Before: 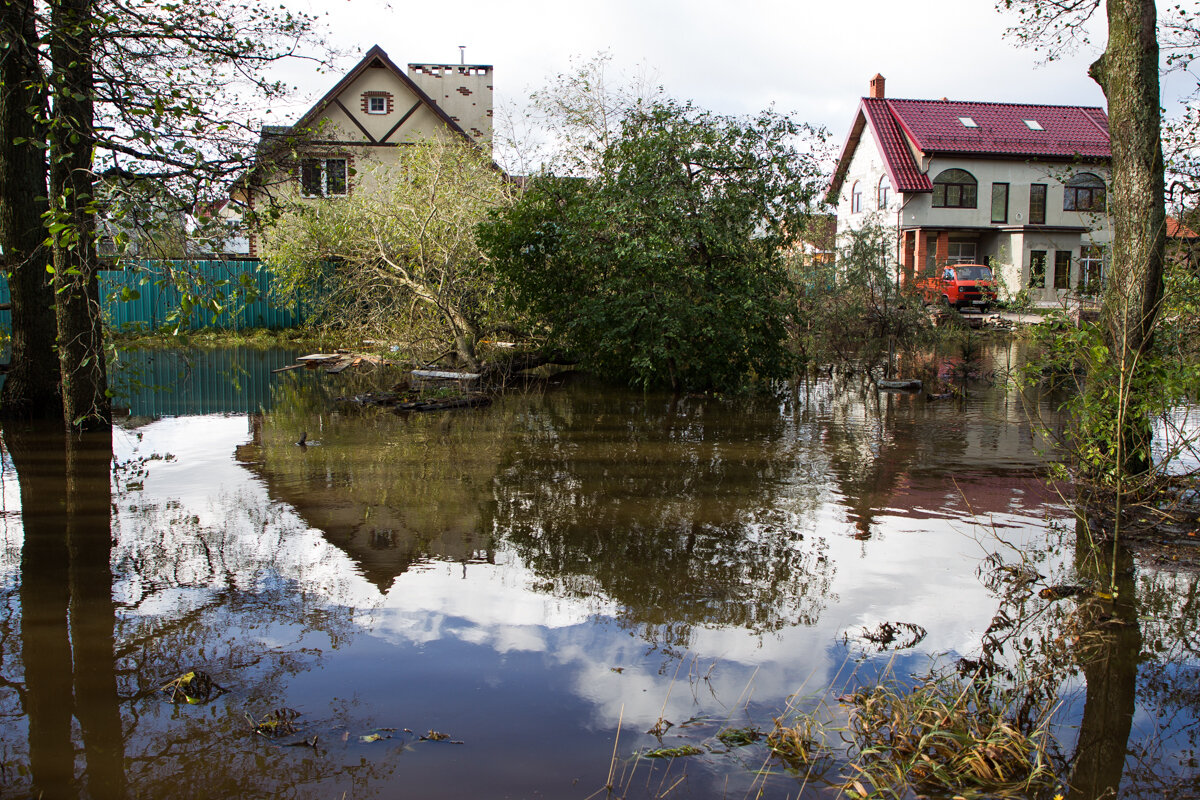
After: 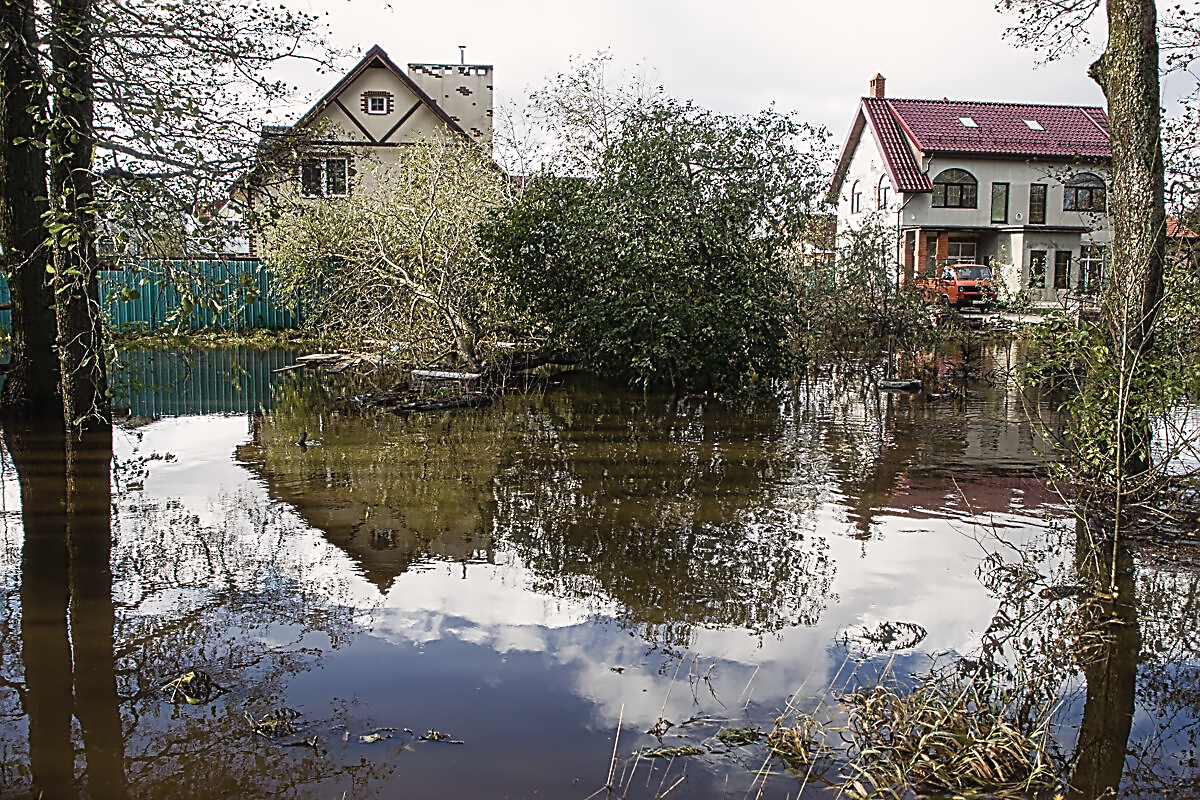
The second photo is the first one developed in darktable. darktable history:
sharpen: on, module defaults
contrast brightness saturation: contrast -0.043, saturation -0.412
haze removal: strength -0.064, adaptive false
contrast equalizer: octaves 7, y [[0.5, 0.5, 0.5, 0.515, 0.749, 0.84], [0.5 ×6], [0.5 ×6], [0, 0, 0, 0.001, 0.067, 0.262], [0 ×6]]
color balance rgb: shadows lift › hue 84.72°, highlights gain › chroma 1.028%, highlights gain › hue 60.16°, perceptual saturation grading › global saturation 20%, perceptual saturation grading › highlights -24.872%, perceptual saturation grading › shadows 50.205%, global vibrance 20%
